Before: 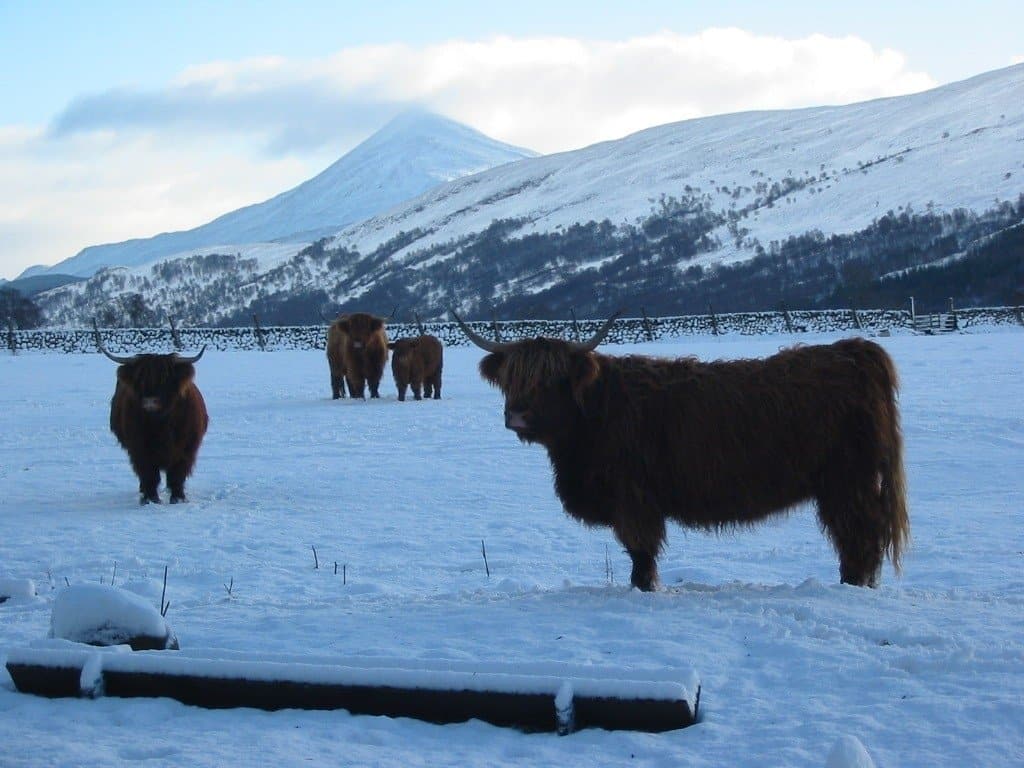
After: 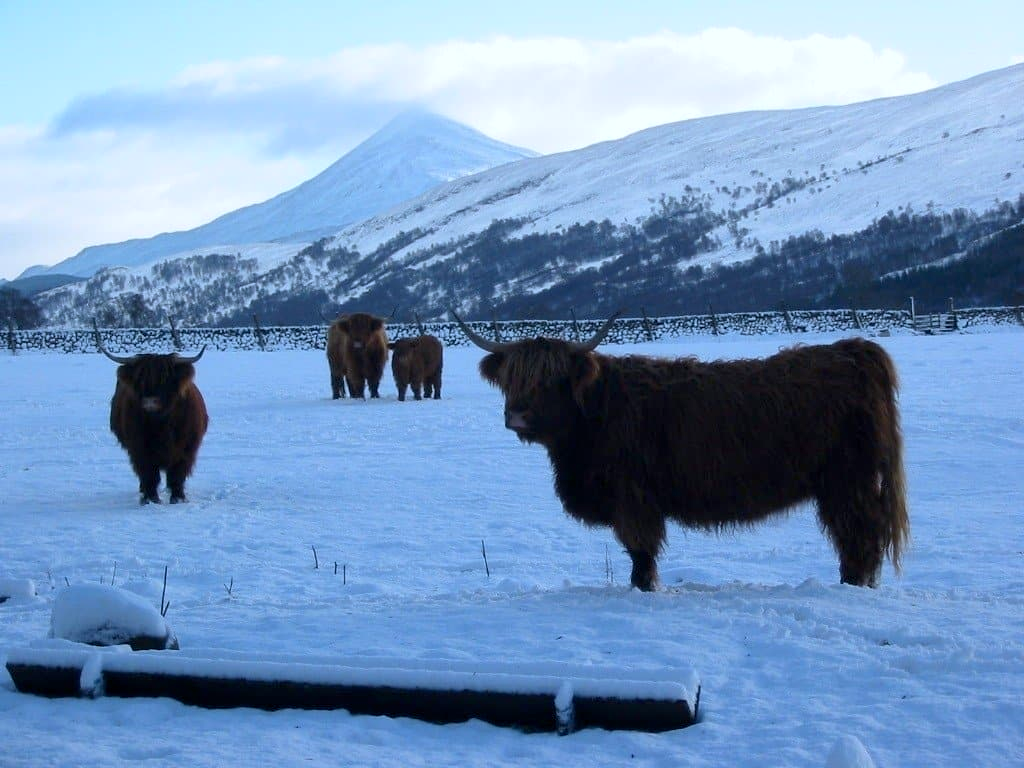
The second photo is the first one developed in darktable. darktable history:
exposure: black level correction 0.004, exposure 0.014 EV, compensate highlight preservation false
white balance: red 0.954, blue 1.079
tone equalizer: on, module defaults
